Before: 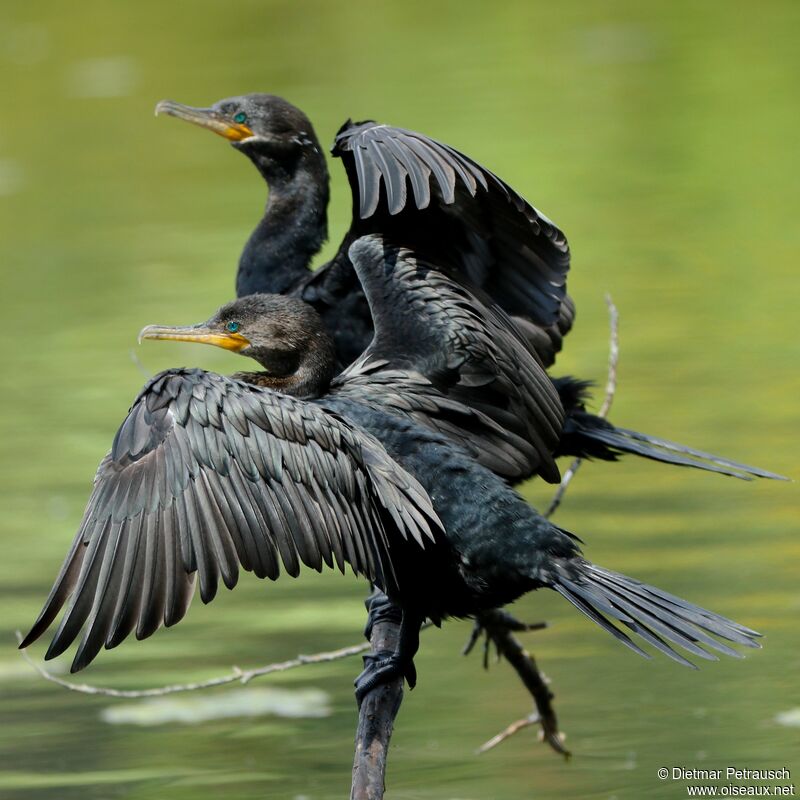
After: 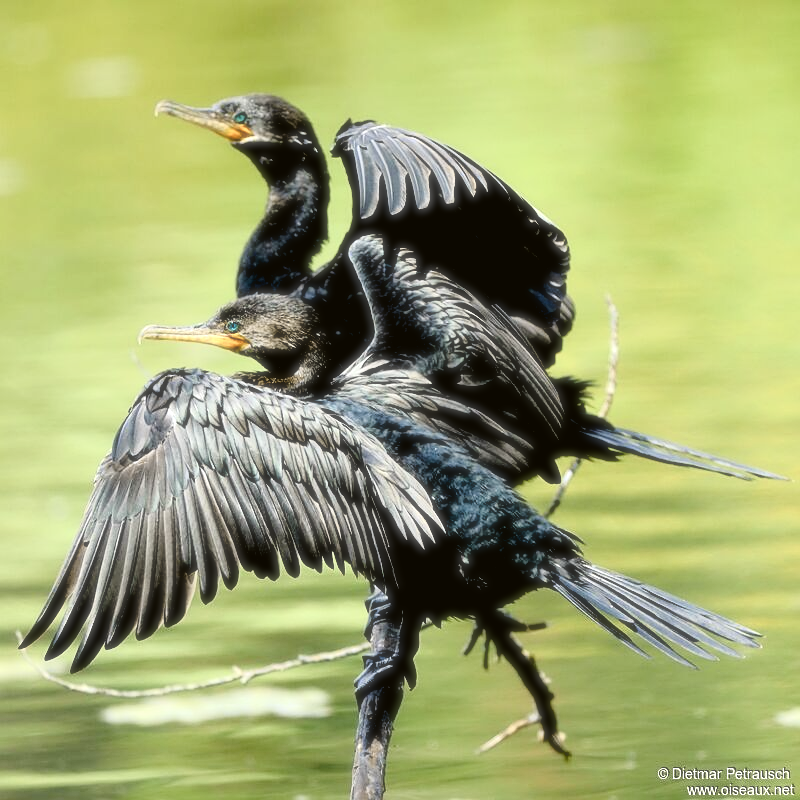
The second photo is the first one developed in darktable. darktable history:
rgb levels: levels [[0.034, 0.472, 0.904], [0, 0.5, 1], [0, 0.5, 1]]
soften: size 19.52%, mix 20.32%
color balance rgb: perceptual saturation grading › global saturation 20%, perceptual saturation grading › highlights -50%, perceptual saturation grading › shadows 30%
exposure: black level correction 0.001, exposure 0.675 EV, compensate highlight preservation false
sharpen: on, module defaults
tone curve: curves: ch0 [(0, 0.021) (0.049, 0.044) (0.152, 0.14) (0.328, 0.377) (0.473, 0.543) (0.641, 0.705) (0.85, 0.894) (1, 0.969)]; ch1 [(0, 0) (0.302, 0.331) (0.433, 0.432) (0.472, 0.47) (0.502, 0.503) (0.527, 0.516) (0.564, 0.573) (0.614, 0.626) (0.677, 0.701) (0.859, 0.885) (1, 1)]; ch2 [(0, 0) (0.33, 0.301) (0.447, 0.44) (0.487, 0.496) (0.502, 0.516) (0.535, 0.563) (0.565, 0.597) (0.608, 0.641) (1, 1)], color space Lab, independent channels, preserve colors none
